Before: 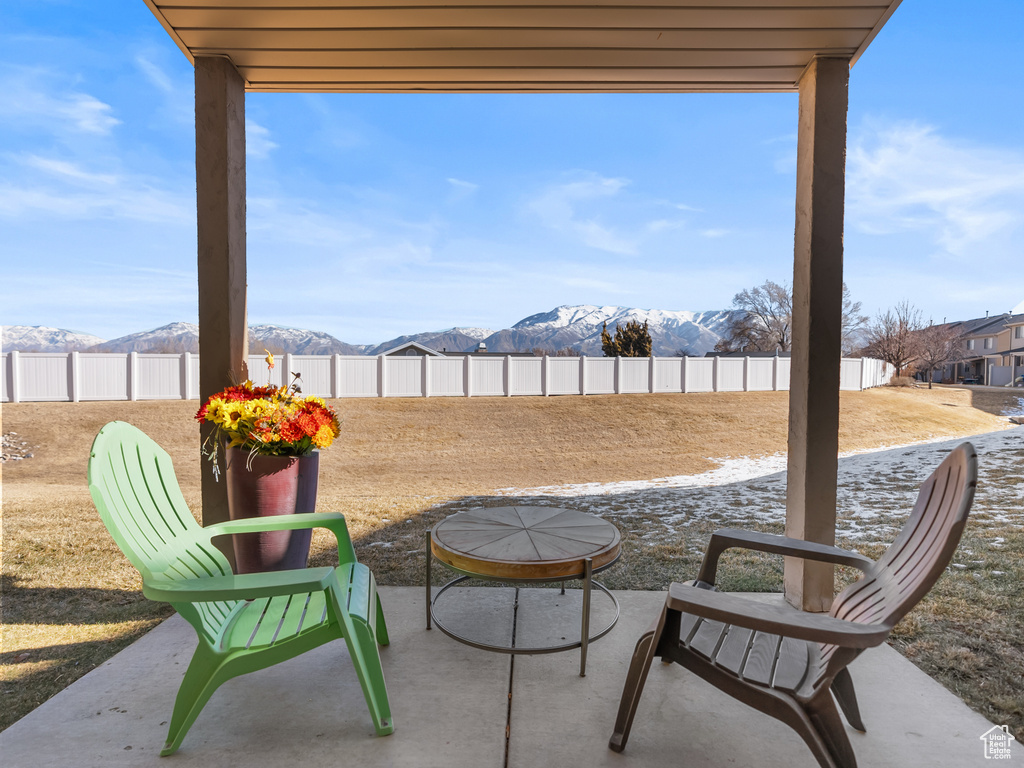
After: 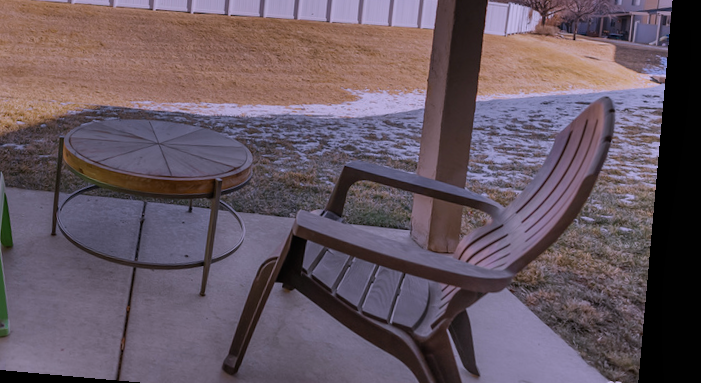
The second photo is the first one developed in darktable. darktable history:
velvia: on, module defaults
white balance: red 1.042, blue 1.17
crop and rotate: left 35.509%, top 50.238%, bottom 4.934%
shadows and highlights: shadows 37.27, highlights -28.18, soften with gaussian
vibrance: vibrance 14%
rotate and perspective: rotation 5.12°, automatic cropping off
exposure: black level correction 0, exposure 1 EV, compensate exposure bias true, compensate highlight preservation false
